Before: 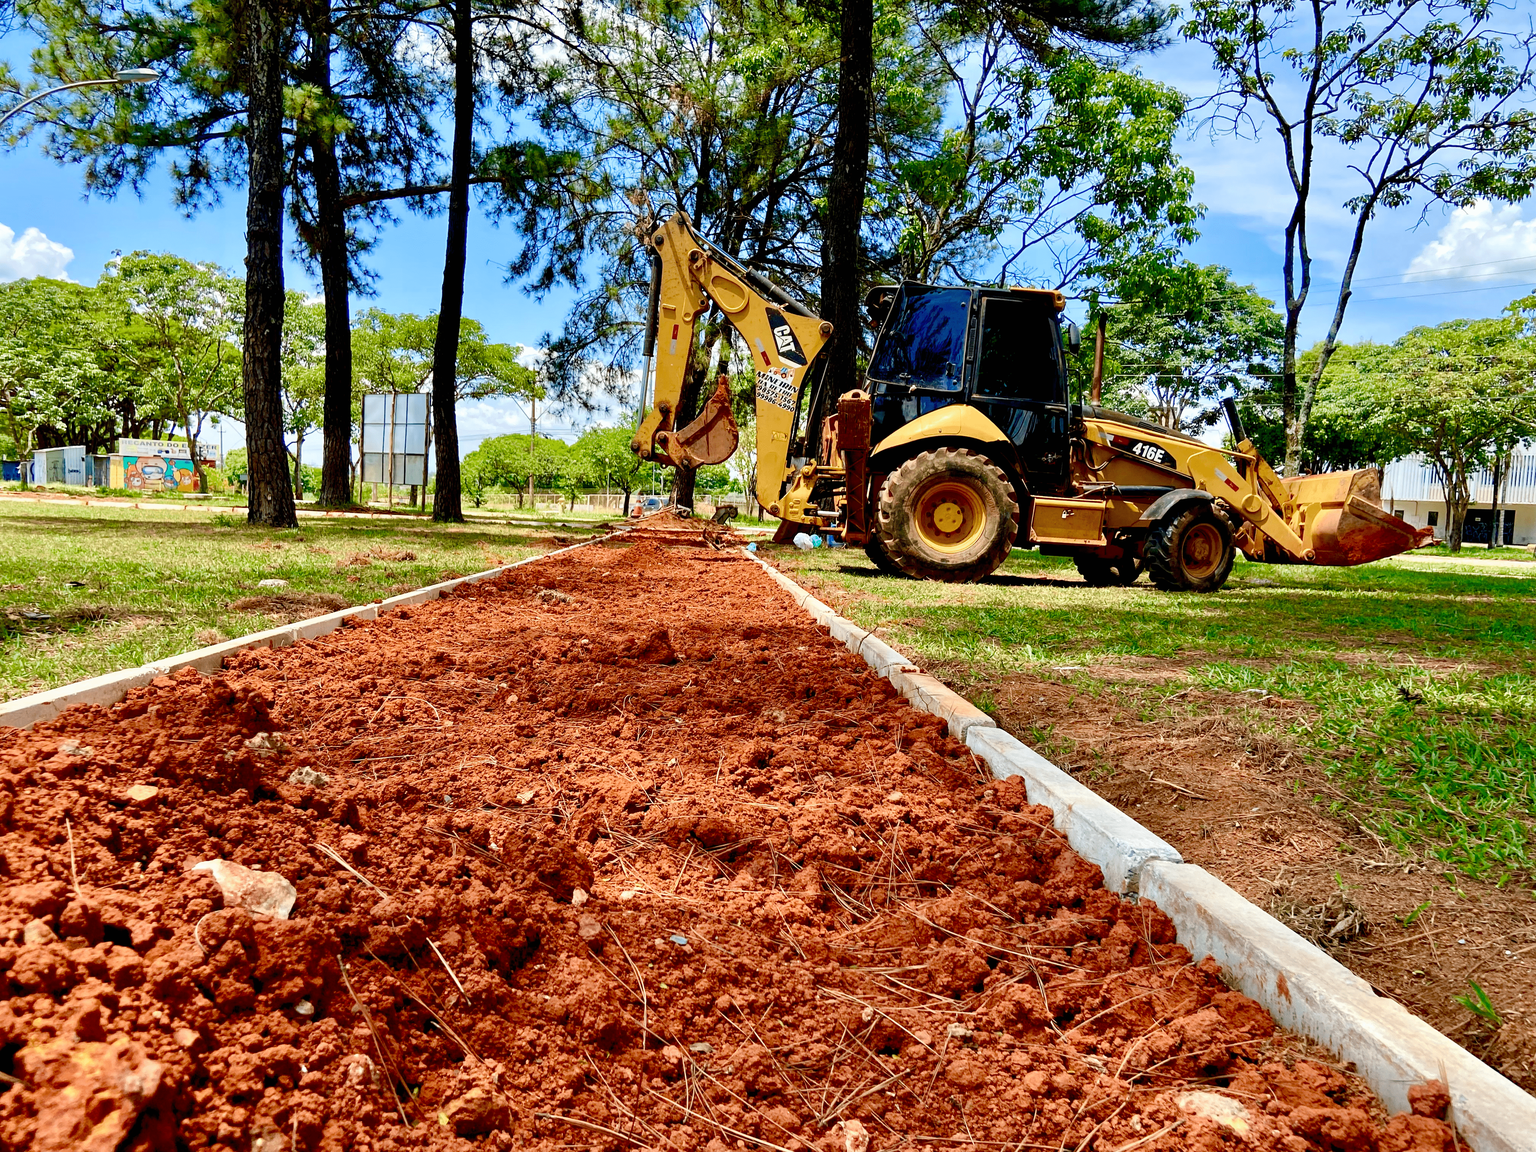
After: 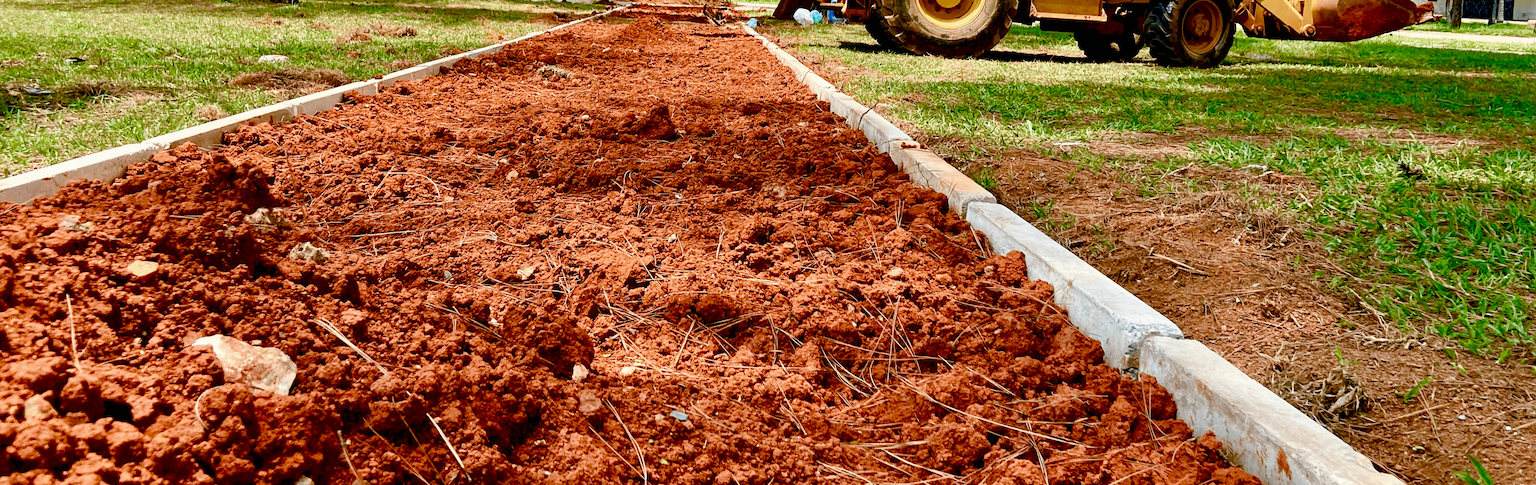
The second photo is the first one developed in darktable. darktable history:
color balance rgb: perceptual saturation grading › global saturation 20%, perceptual saturation grading › highlights -25%, perceptual saturation grading › shadows 50%, global vibrance -25%
crop: top 45.551%, bottom 12.262%
